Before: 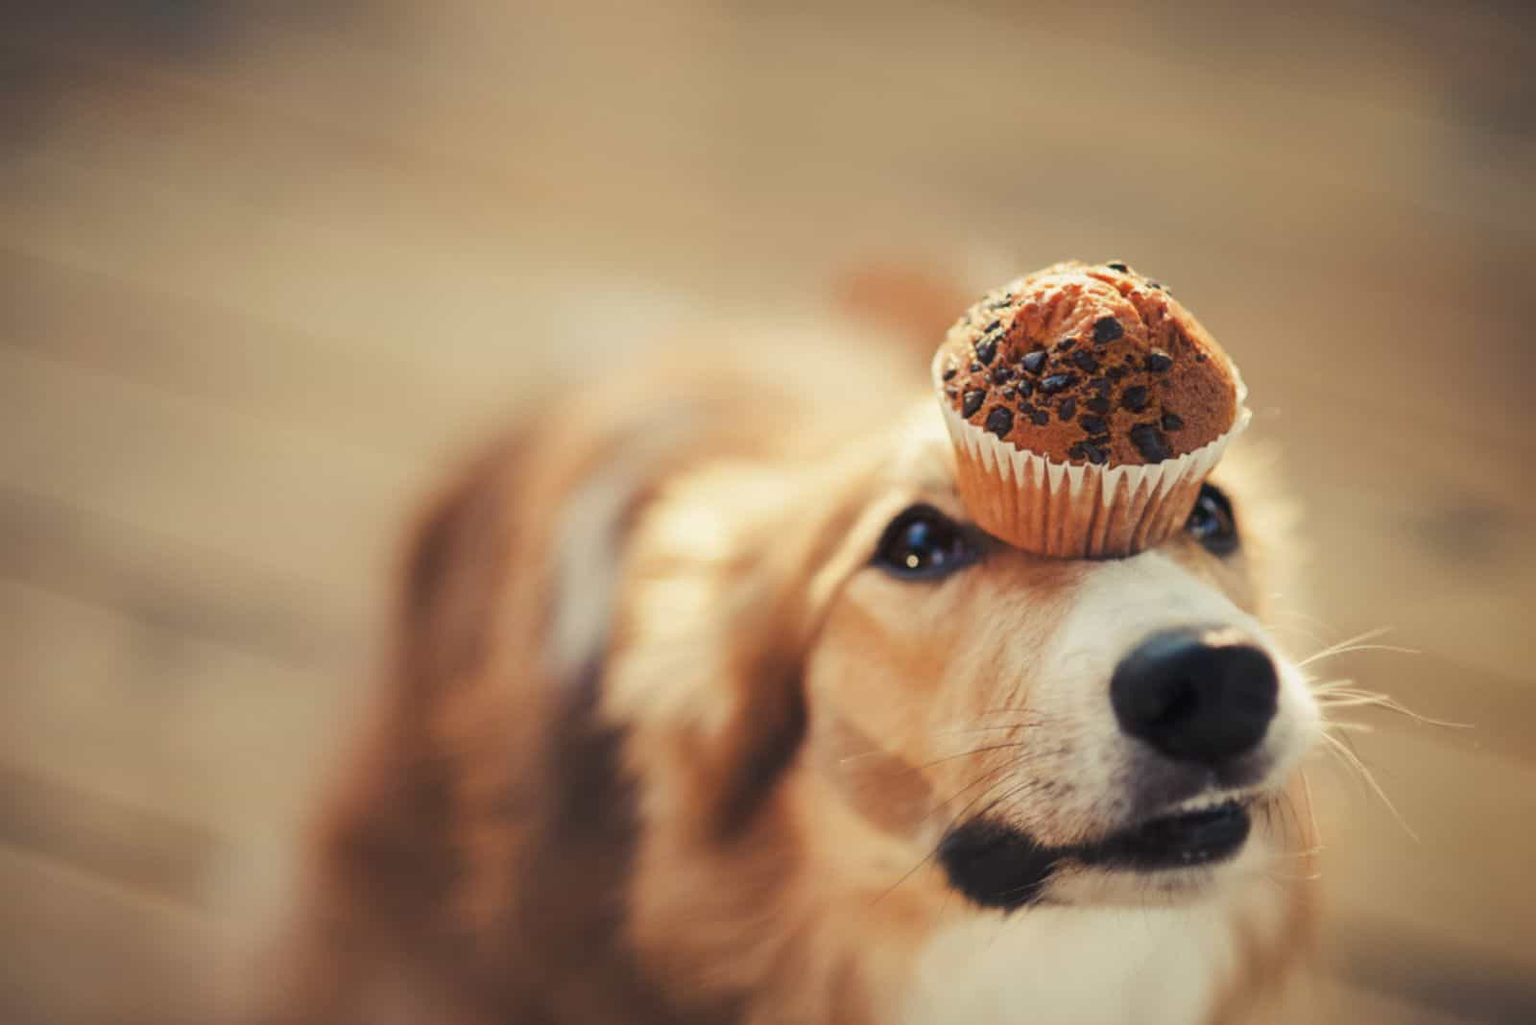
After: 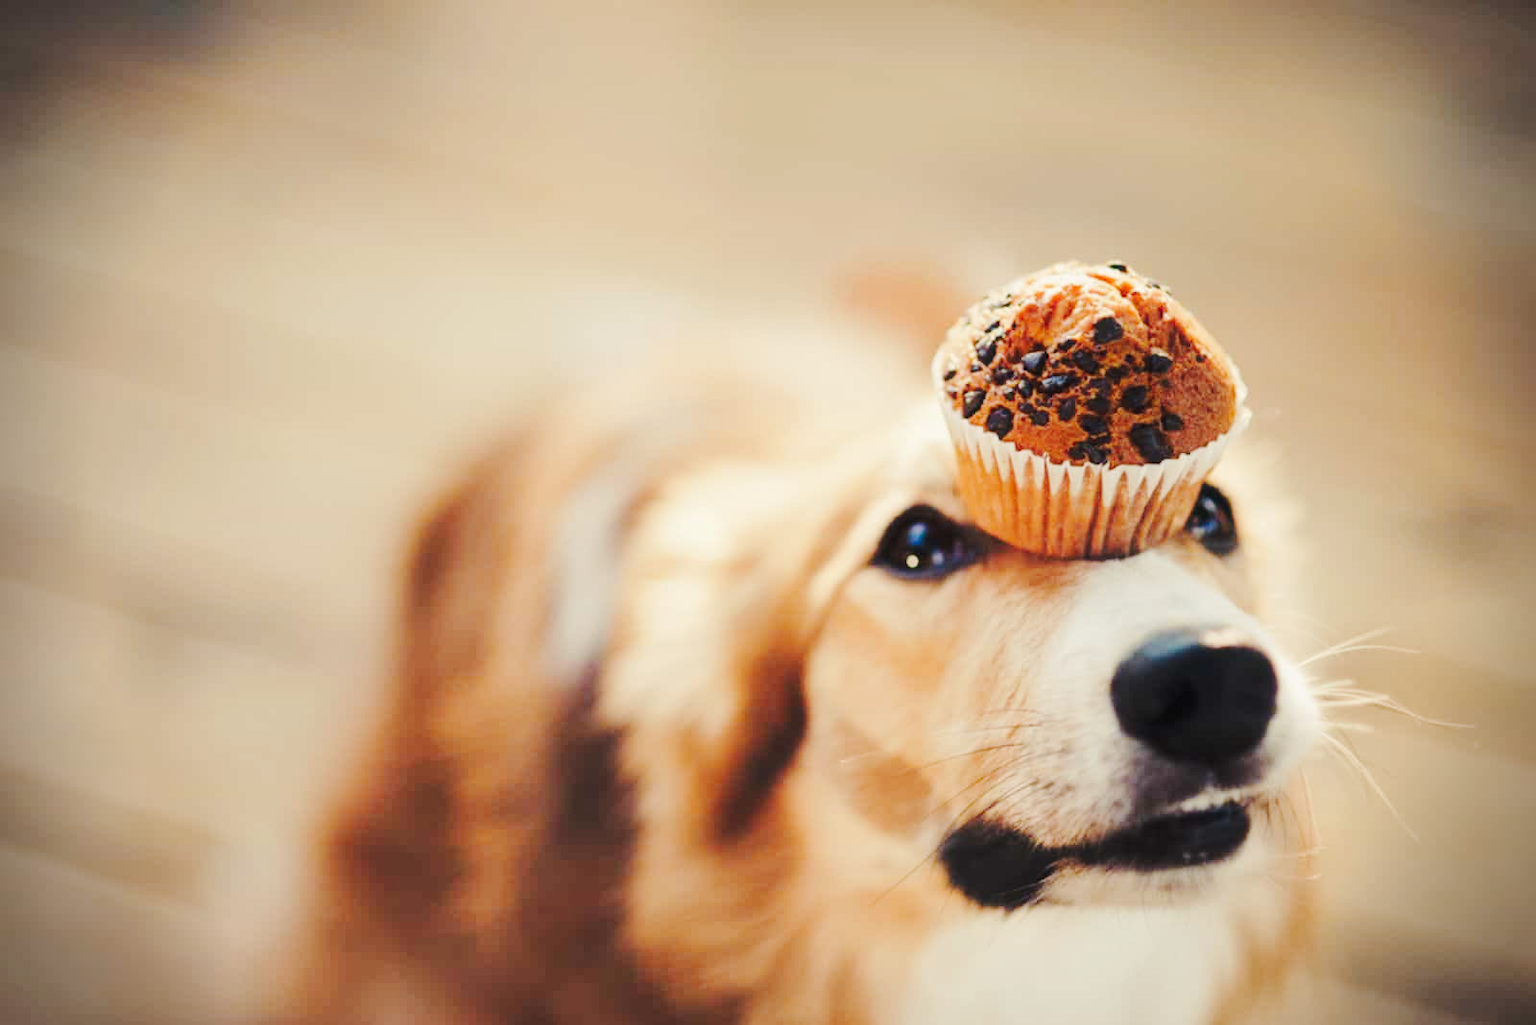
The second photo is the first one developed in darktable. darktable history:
vignetting: fall-off start 87.96%, fall-off radius 24.13%, brightness -0.398, saturation -0.304
tone curve: curves: ch0 [(0, 0) (0.21, 0.21) (0.43, 0.586) (0.65, 0.793) (1, 1)]; ch1 [(0, 0) (0.382, 0.447) (0.492, 0.484) (0.544, 0.547) (0.583, 0.578) (0.599, 0.595) (0.67, 0.673) (1, 1)]; ch2 [(0, 0) (0.411, 0.382) (0.492, 0.5) (0.531, 0.534) (0.56, 0.573) (0.599, 0.602) (0.696, 0.693) (1, 1)], preserve colors none
